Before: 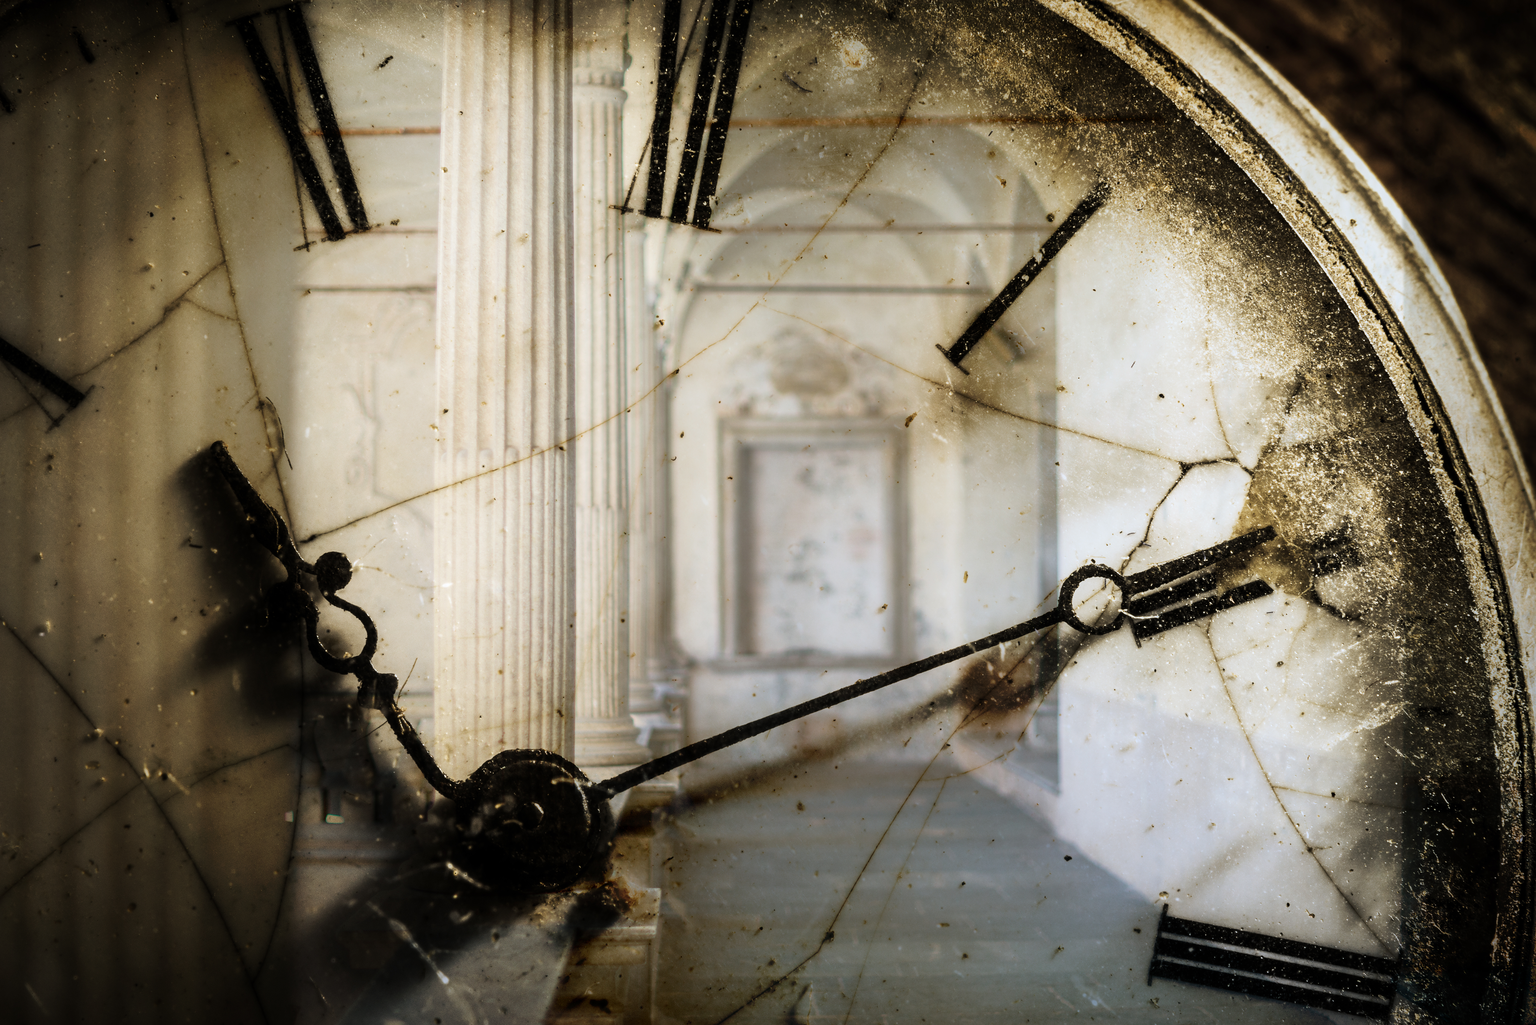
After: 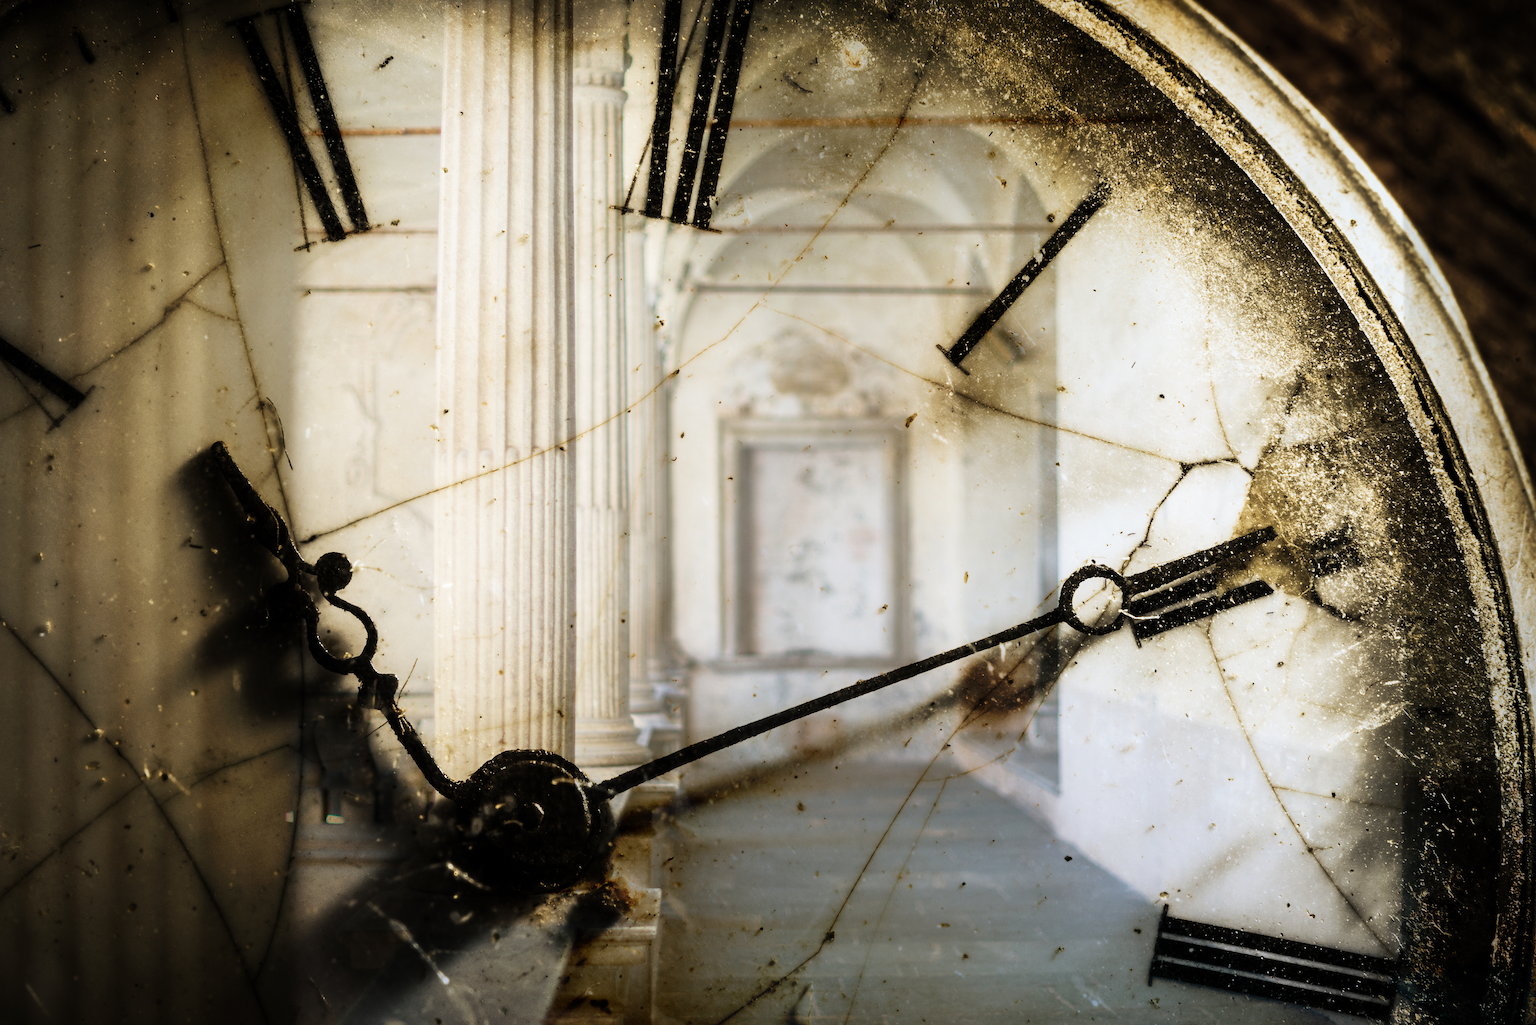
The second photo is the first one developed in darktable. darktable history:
tone curve: curves: ch0 [(0, 0) (0.051, 0.047) (0.102, 0.099) (0.232, 0.249) (0.462, 0.501) (0.698, 0.761) (0.908, 0.946) (1, 1)]; ch1 [(0, 0) (0.339, 0.298) (0.402, 0.363) (0.453, 0.413) (0.485, 0.469) (0.494, 0.493) (0.504, 0.501) (0.525, 0.533) (0.563, 0.591) (0.597, 0.631) (1, 1)]; ch2 [(0, 0) (0.48, 0.48) (0.504, 0.5) (0.539, 0.554) (0.59, 0.628) (0.642, 0.682) (0.824, 0.815) (1, 1)], preserve colors none
